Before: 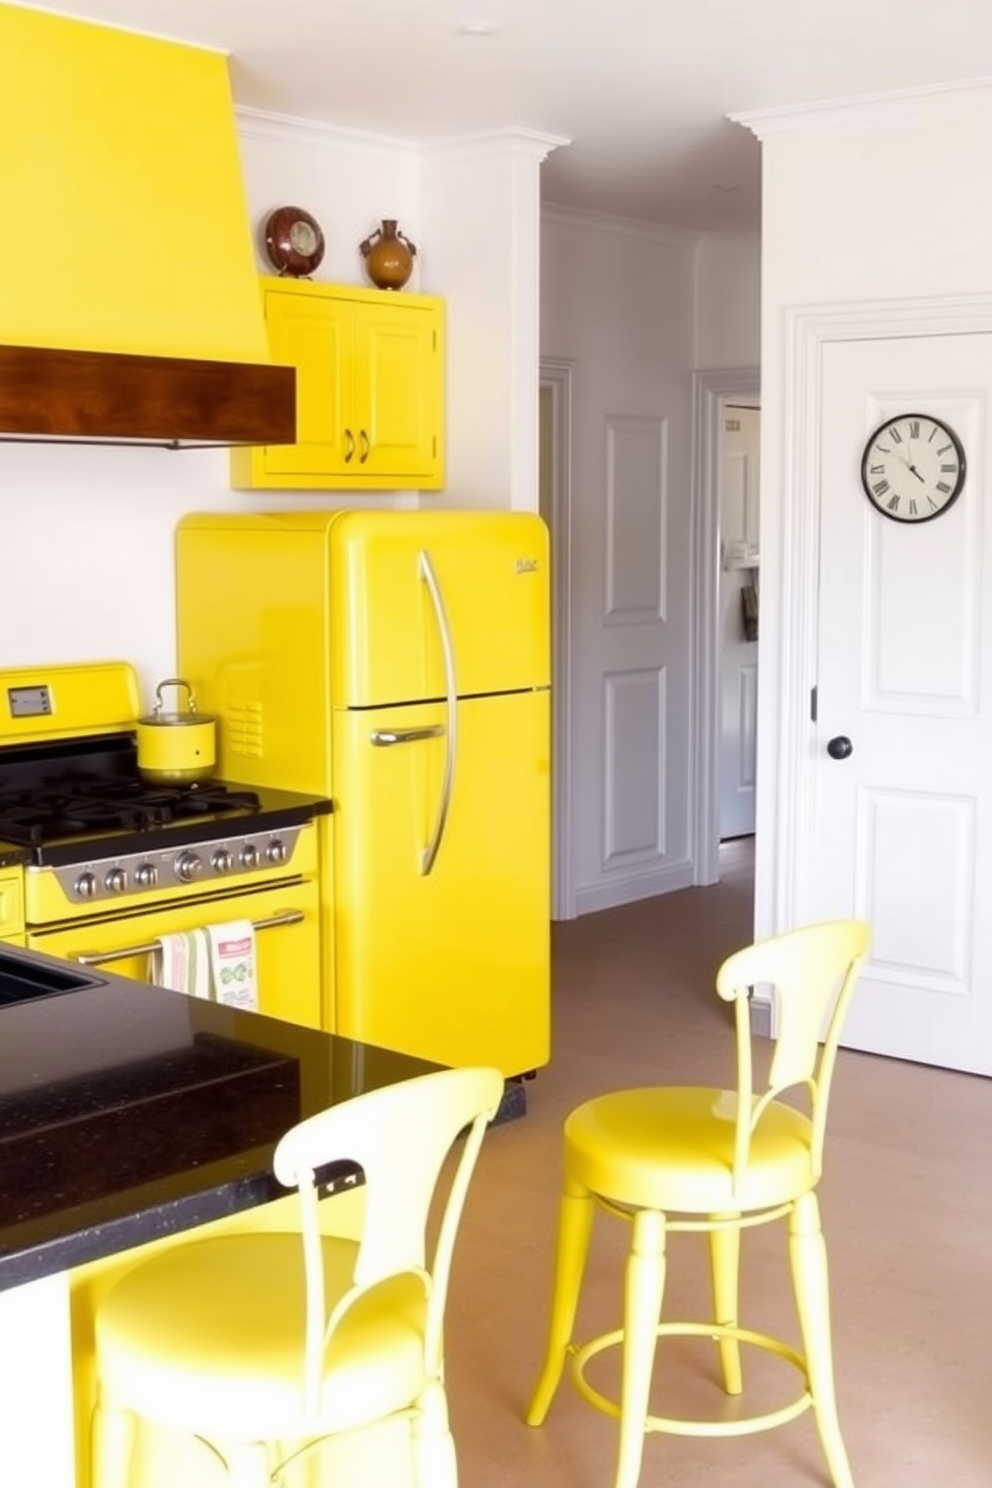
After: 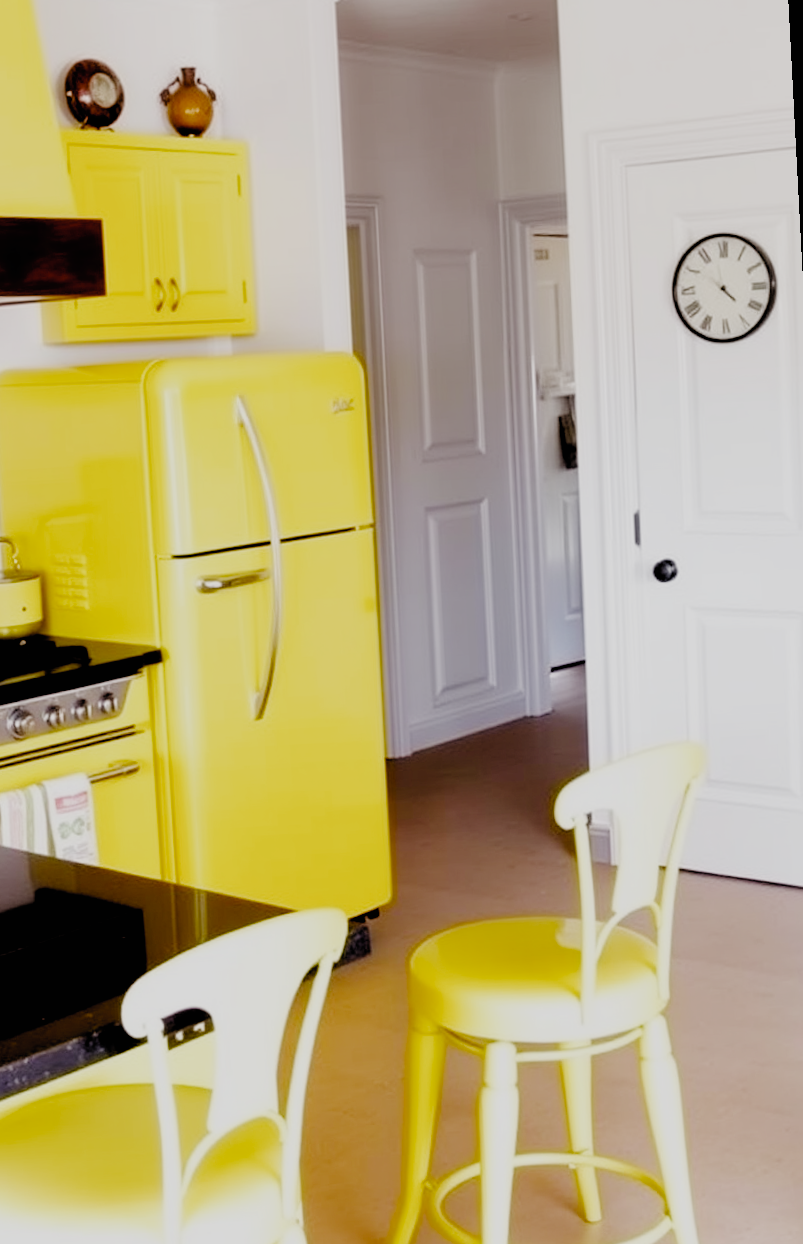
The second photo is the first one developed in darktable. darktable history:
color balance rgb: saturation formula JzAzBz (2021)
filmic rgb: black relative exposure -2.85 EV, white relative exposure 4.56 EV, hardness 1.77, contrast 1.25, preserve chrominance no, color science v5 (2021)
rotate and perspective: rotation -3°, crop left 0.031, crop right 0.968, crop top 0.07, crop bottom 0.93
crop and rotate: left 17.959%, top 5.771%, right 1.742%
